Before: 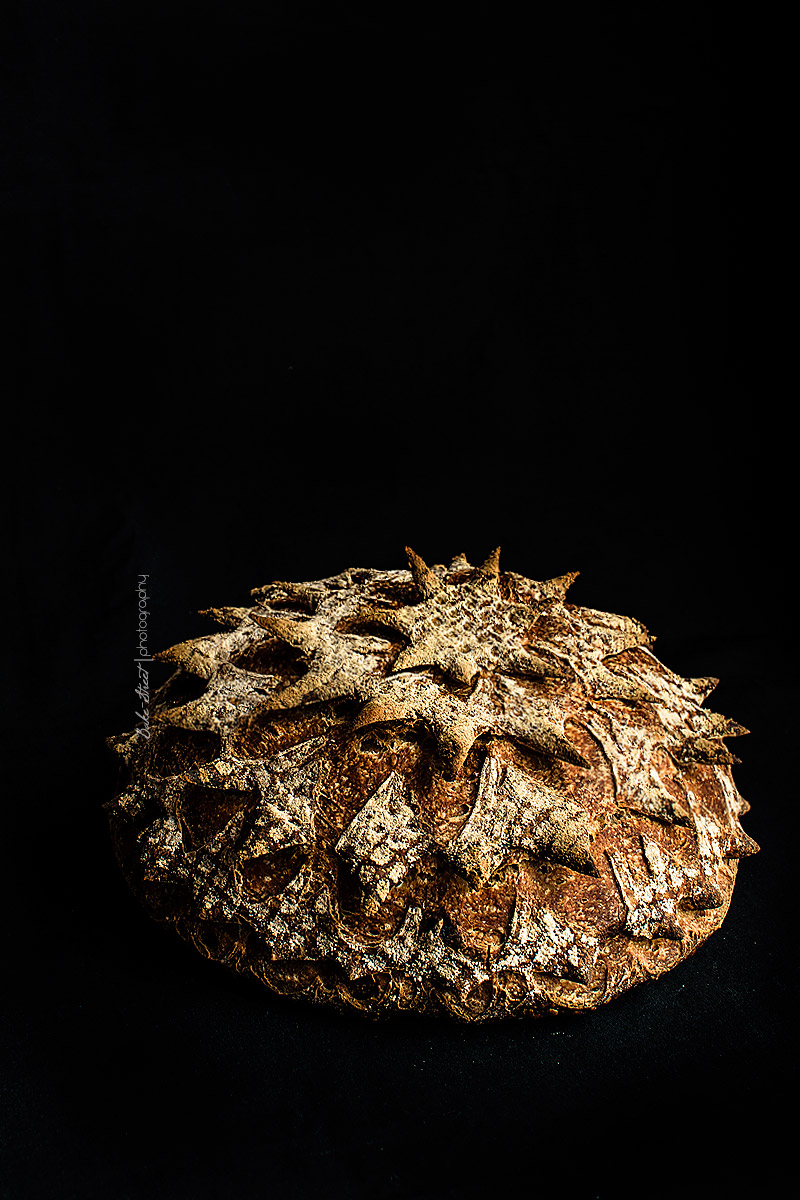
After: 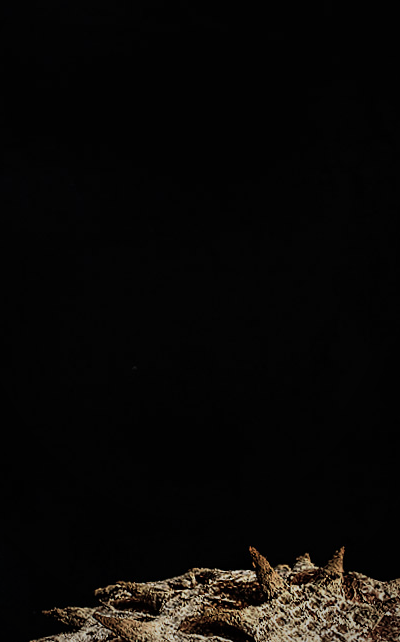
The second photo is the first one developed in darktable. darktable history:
vignetting: fall-off start 72.14%, fall-off radius 108.07%, brightness -0.713, saturation -0.488, center (-0.054, -0.359), width/height ratio 0.729
crop: left 19.556%, right 30.401%, bottom 46.458%
